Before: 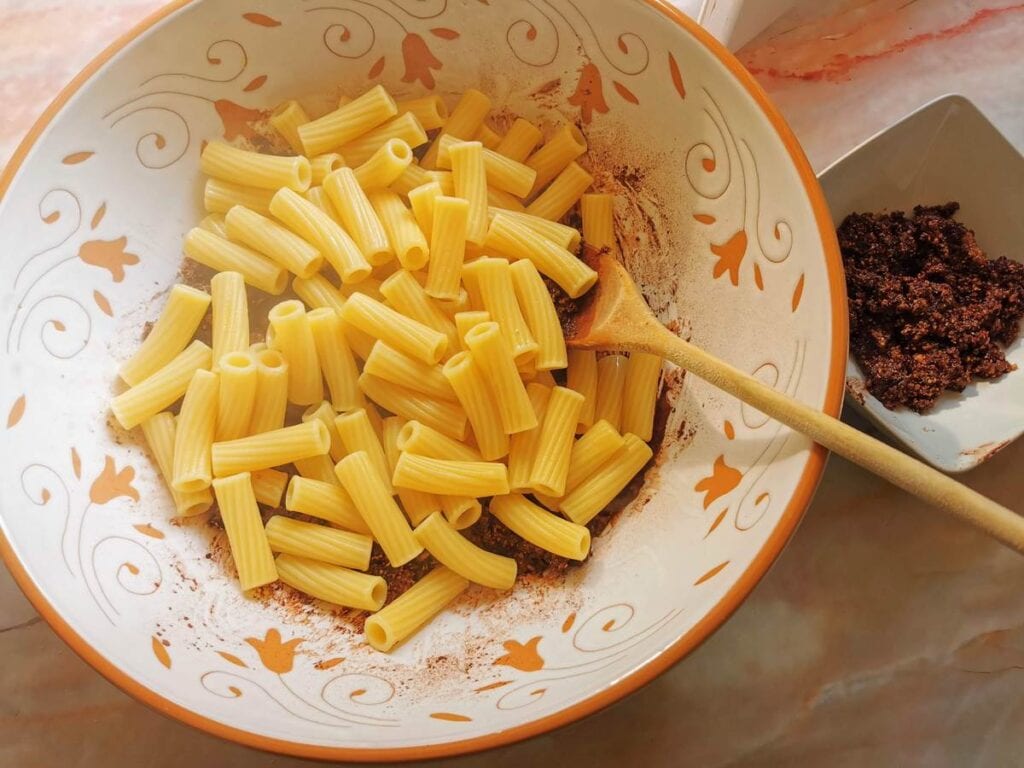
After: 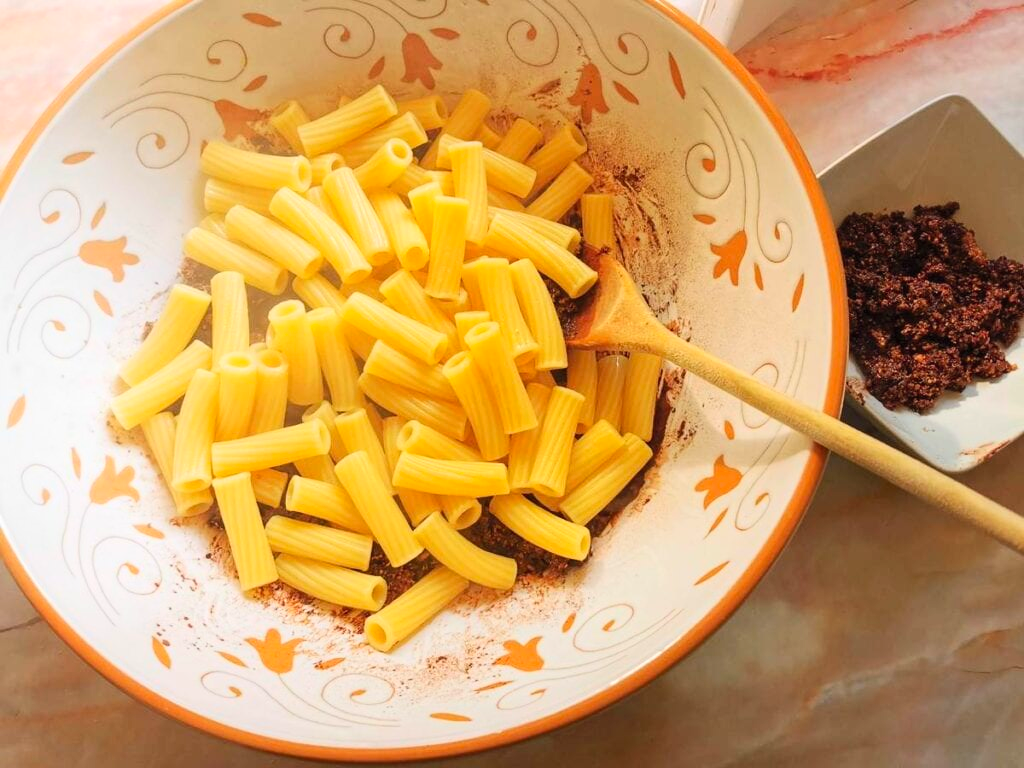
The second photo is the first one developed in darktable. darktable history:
contrast brightness saturation: contrast 0.202, brightness 0.156, saturation 0.218
